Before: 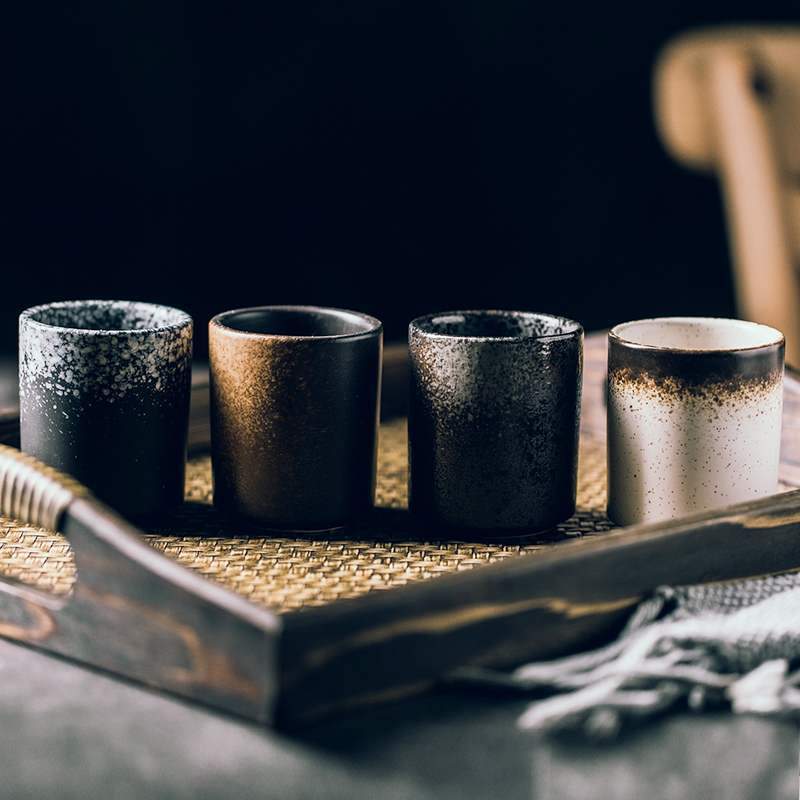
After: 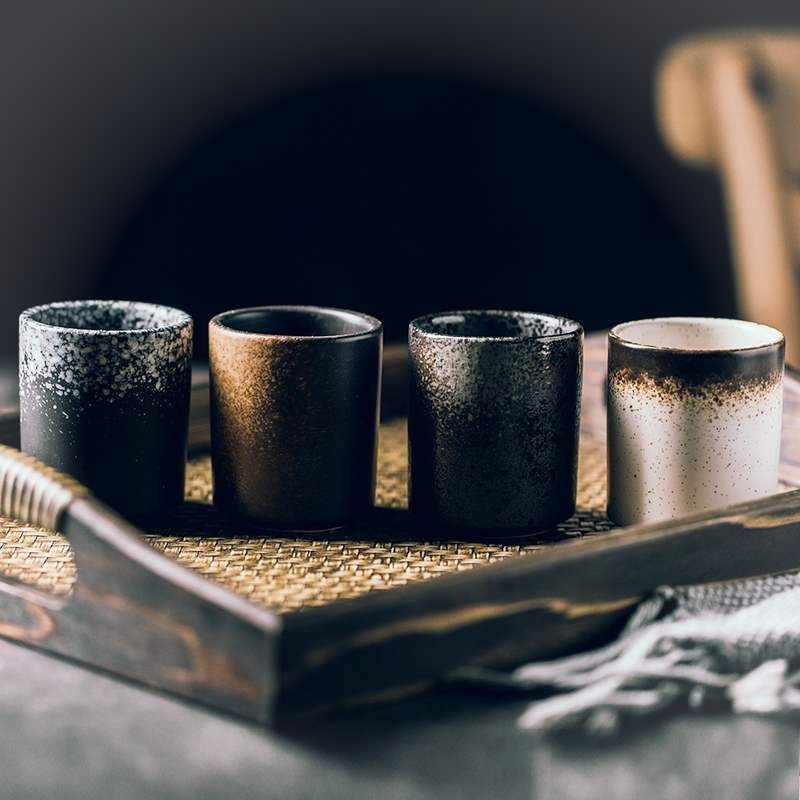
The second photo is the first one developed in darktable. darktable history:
vignetting: brightness 0.051, saturation 0.001, unbound false
